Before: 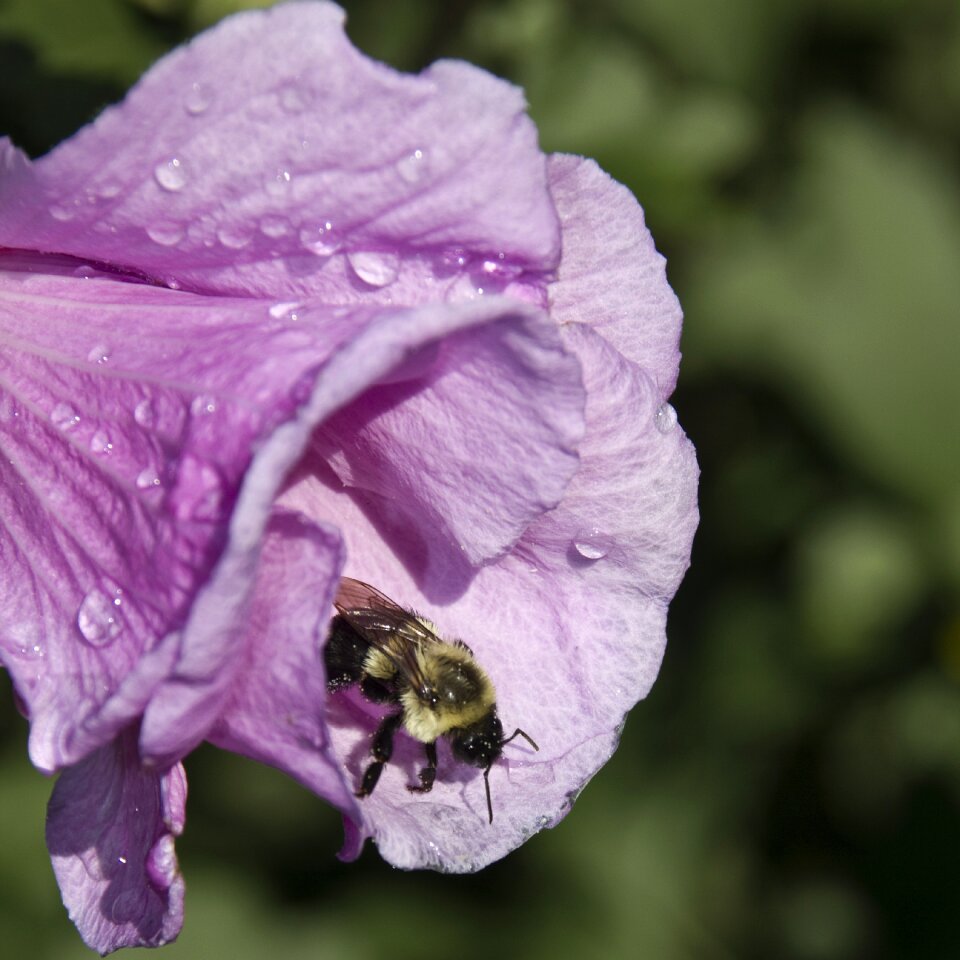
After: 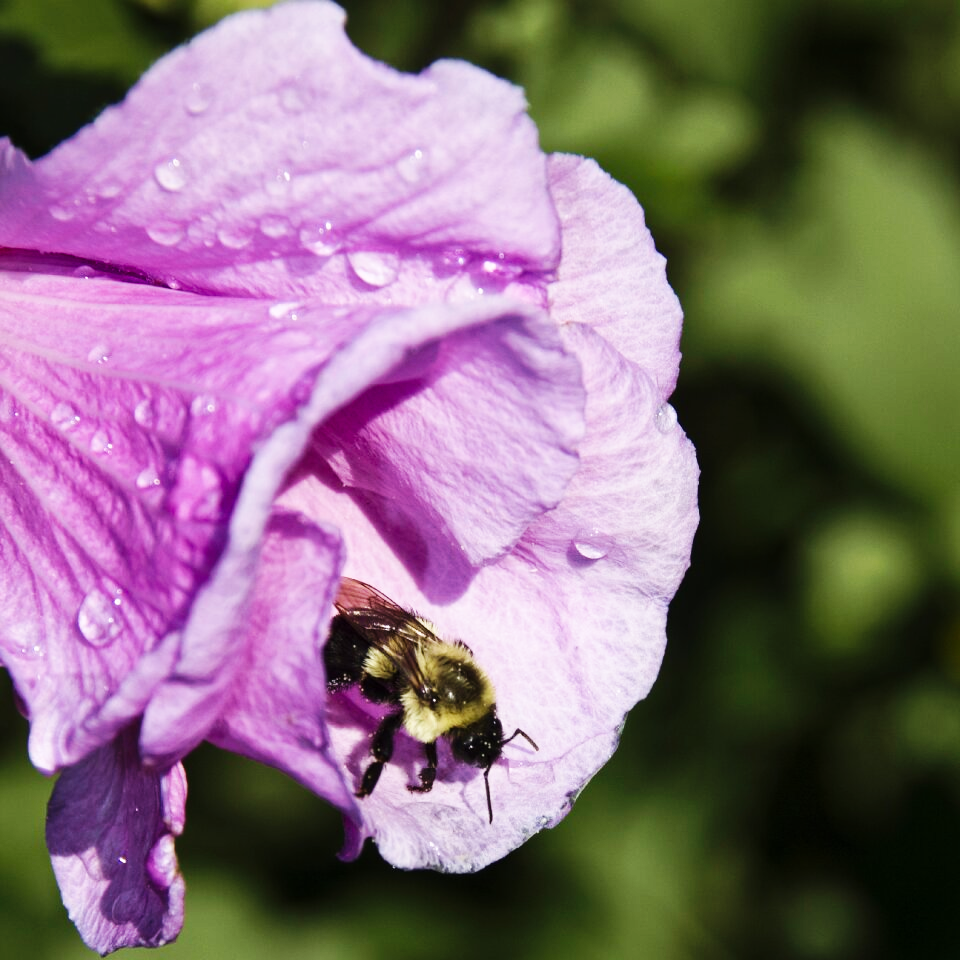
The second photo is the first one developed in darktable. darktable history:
base curve: curves: ch0 [(0, 0) (0.032, 0.025) (0.121, 0.166) (0.206, 0.329) (0.605, 0.79) (1, 1)], preserve colors none
velvia: on, module defaults
